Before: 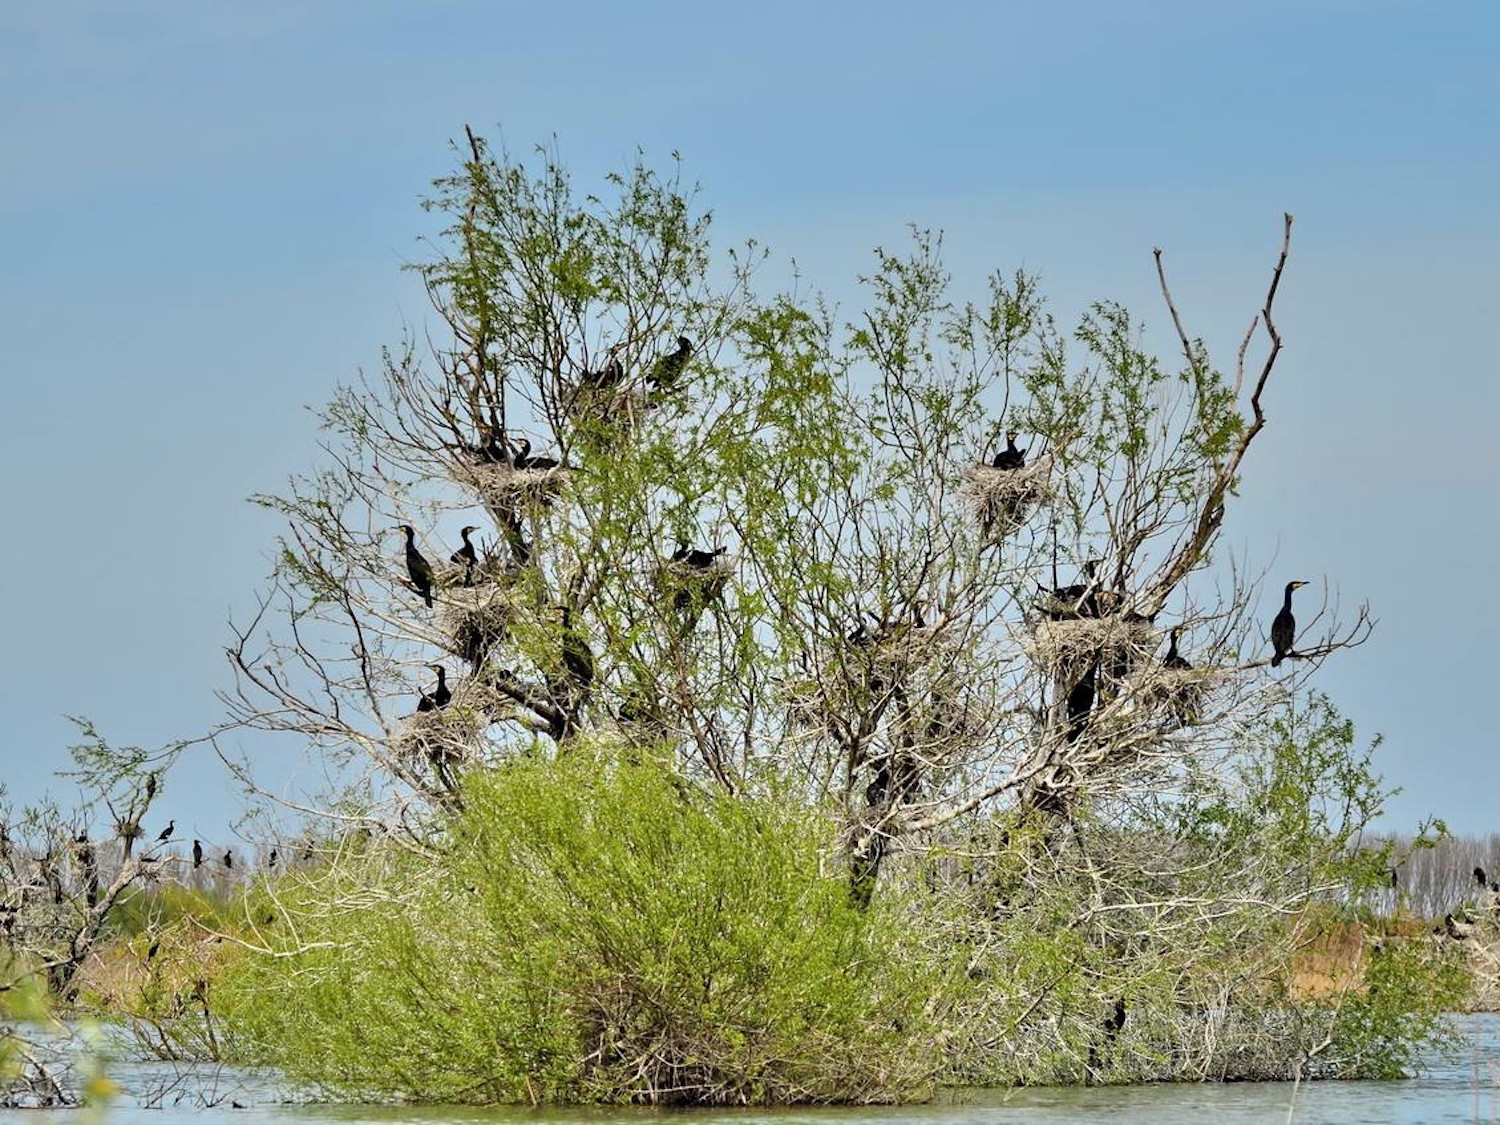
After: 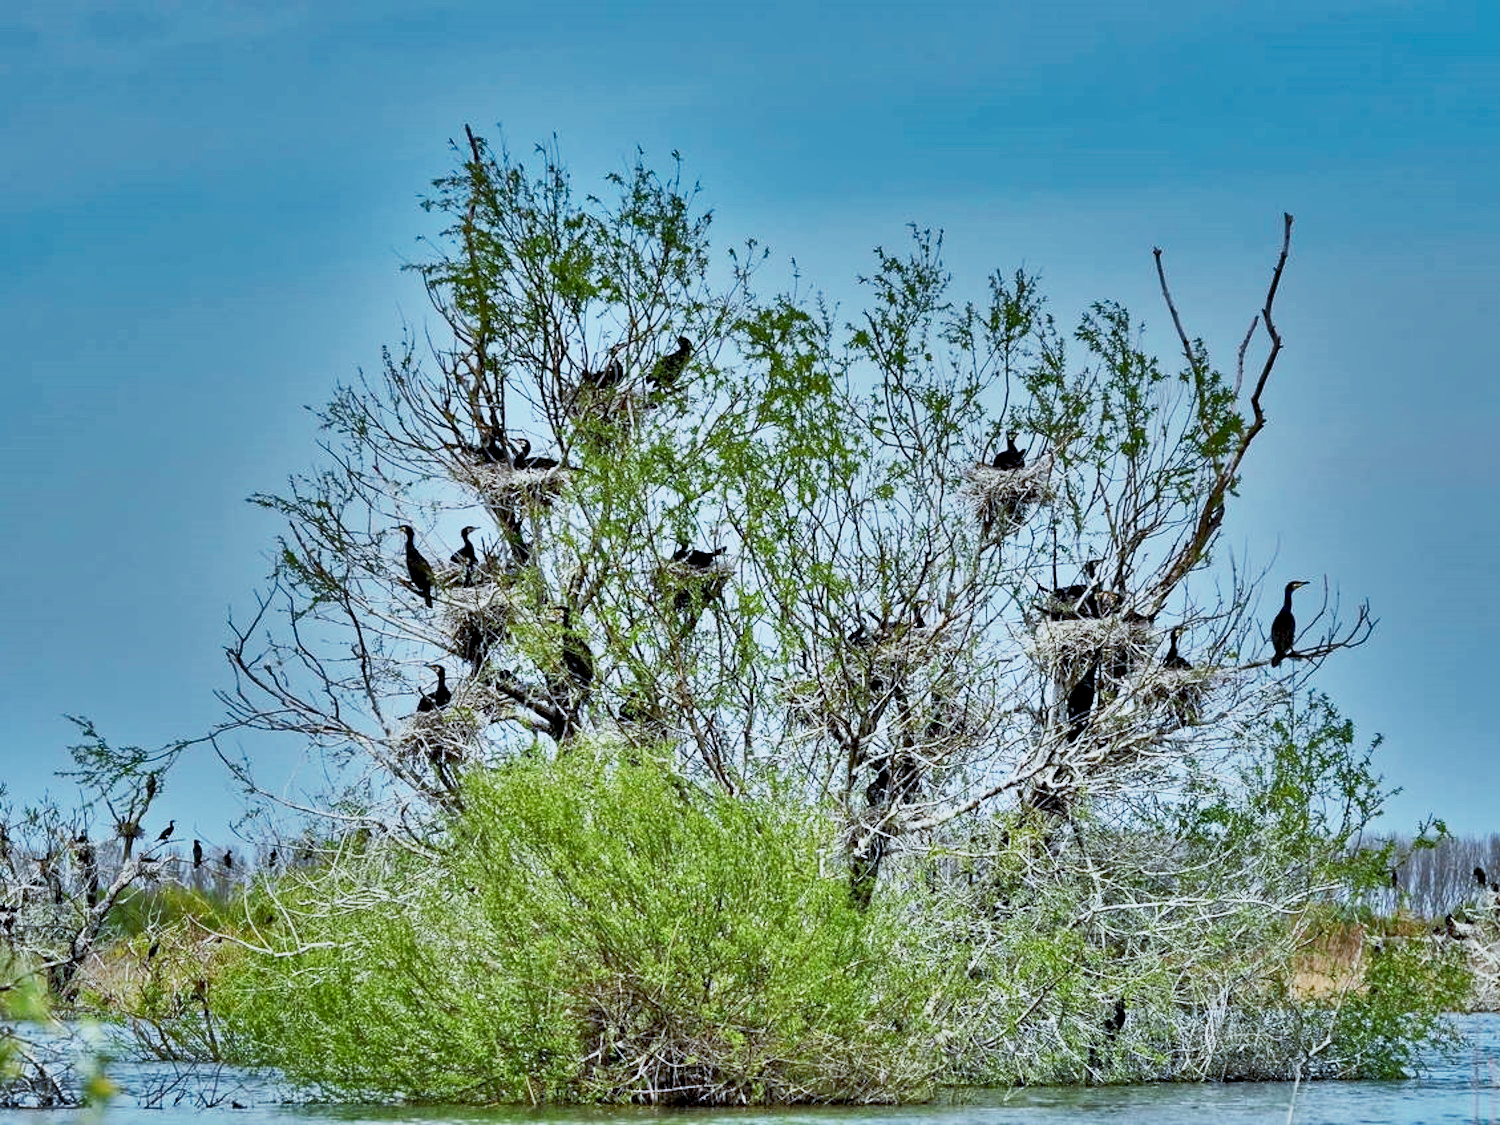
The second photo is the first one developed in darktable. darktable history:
color calibration: illuminant custom, x 0.389, y 0.387, temperature 3841.25 K, gamut compression 0.974
base curve: curves: ch0 [(0, 0) (0.088, 0.125) (0.176, 0.251) (0.354, 0.501) (0.613, 0.749) (1, 0.877)], preserve colors none
shadows and highlights: shadows 24.33, highlights -77.56, soften with gaussian
exposure: black level correction 0.007, compensate exposure bias true, compensate highlight preservation false
